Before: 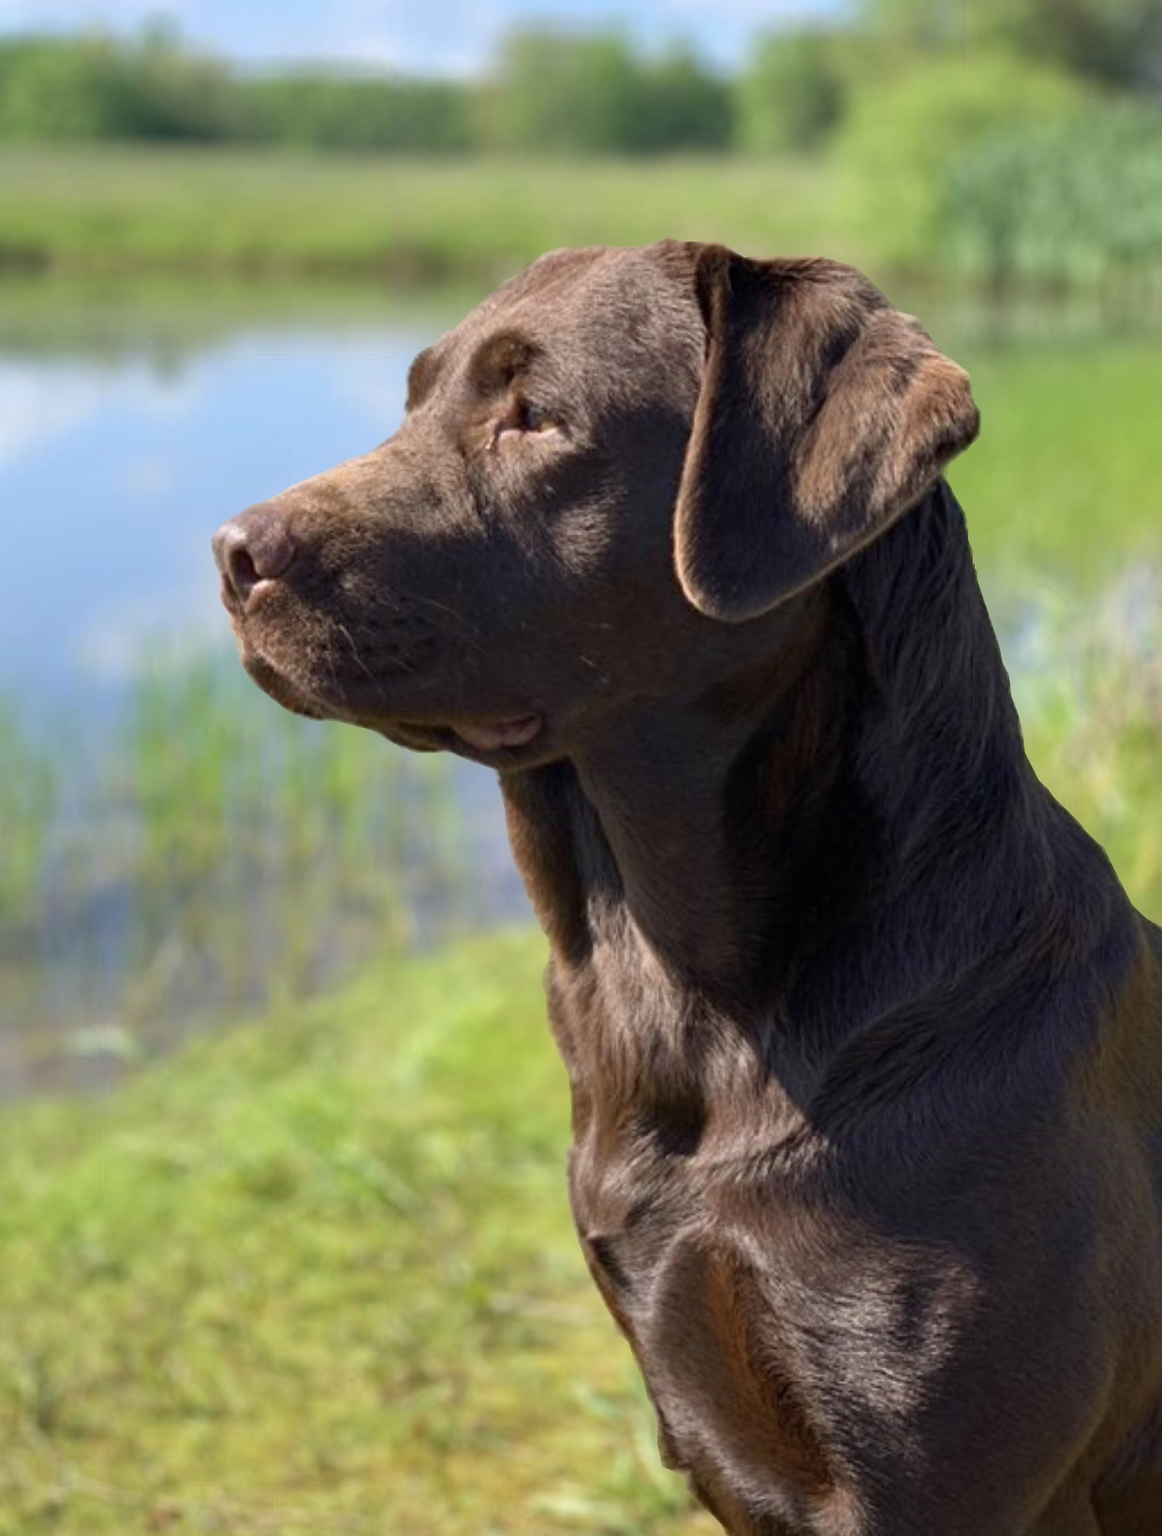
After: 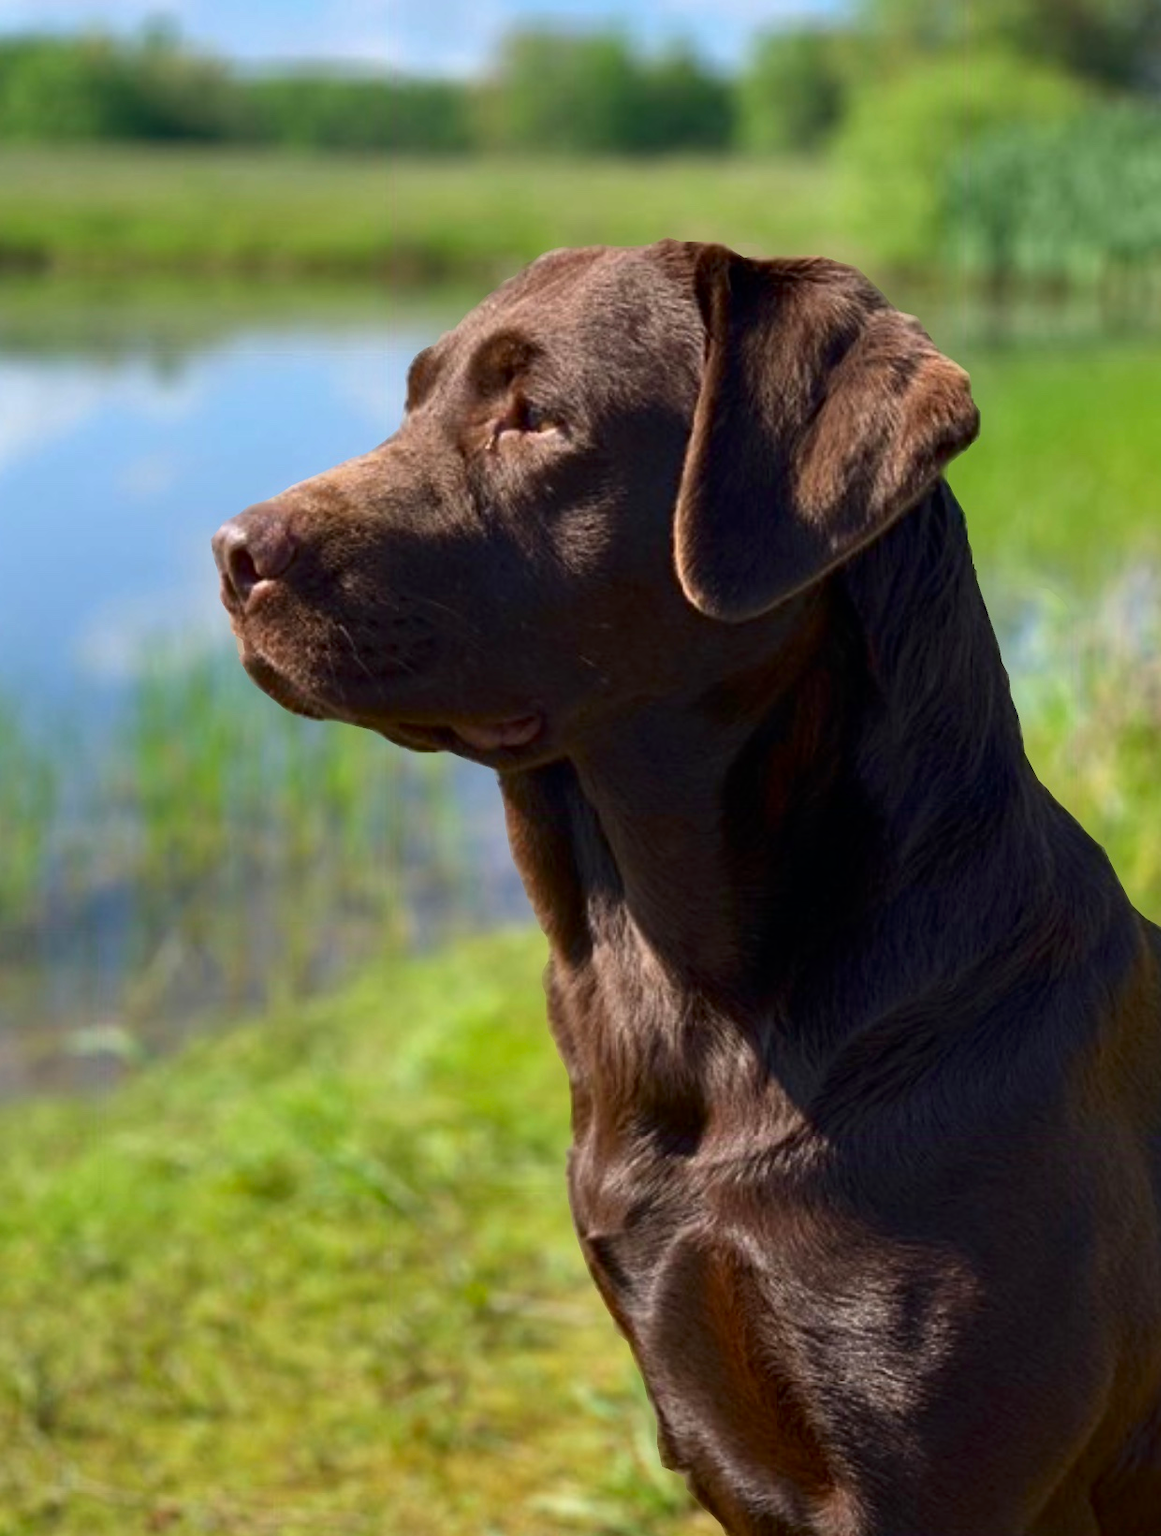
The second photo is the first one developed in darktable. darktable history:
contrast brightness saturation: contrast 0.069, brightness -0.126, saturation 0.063
